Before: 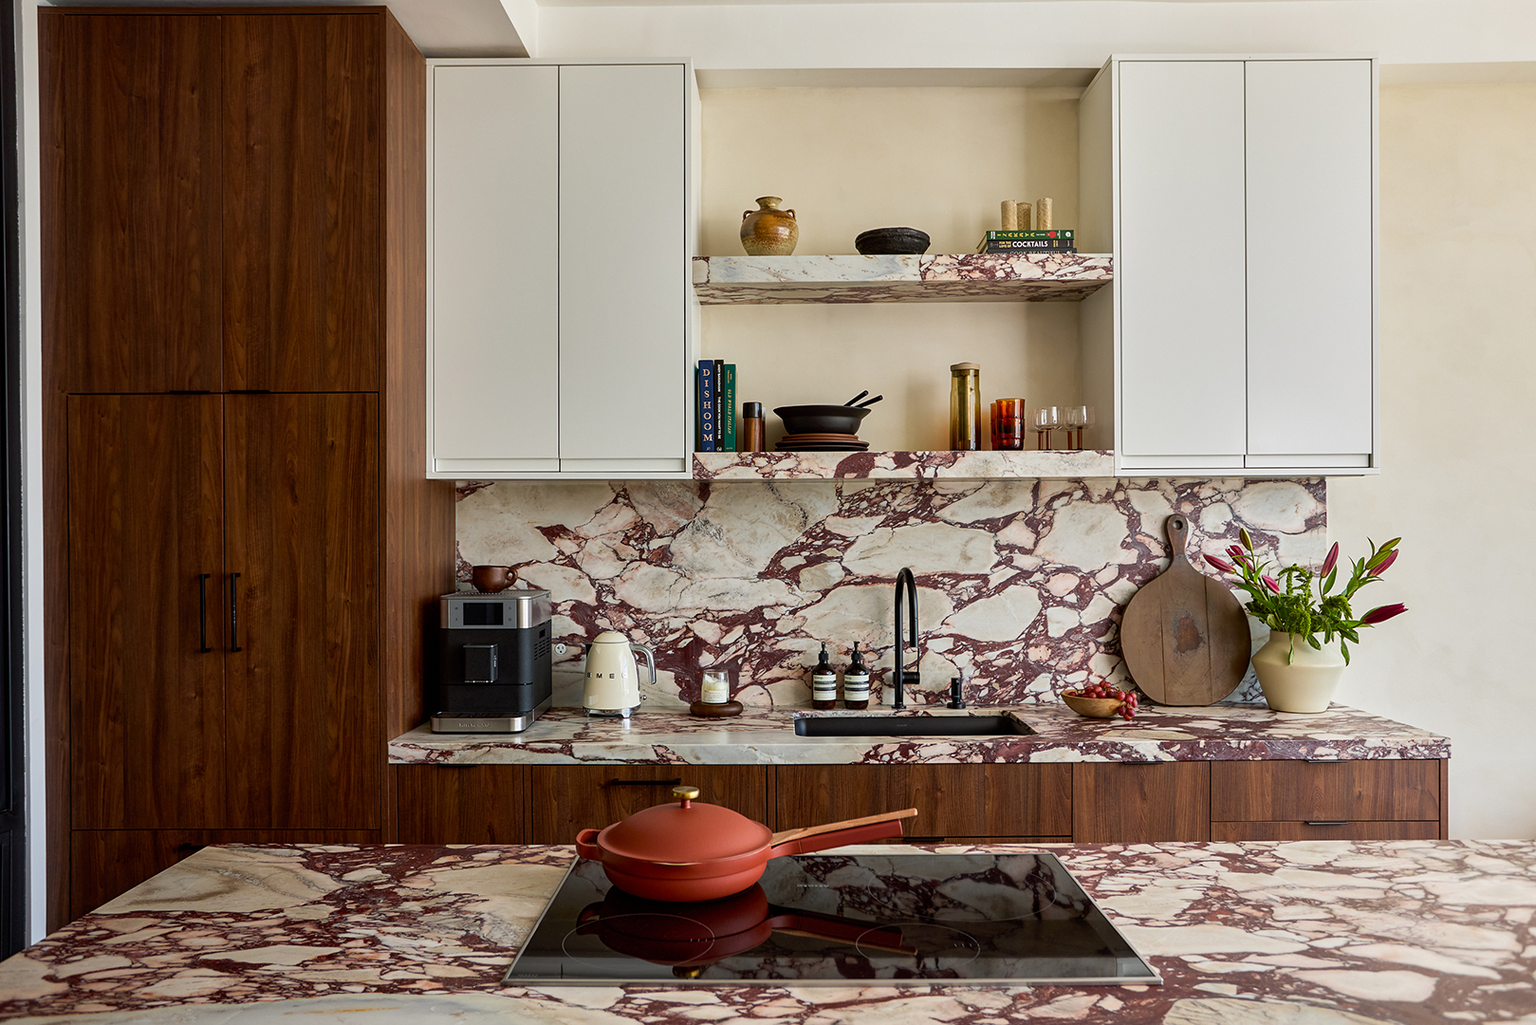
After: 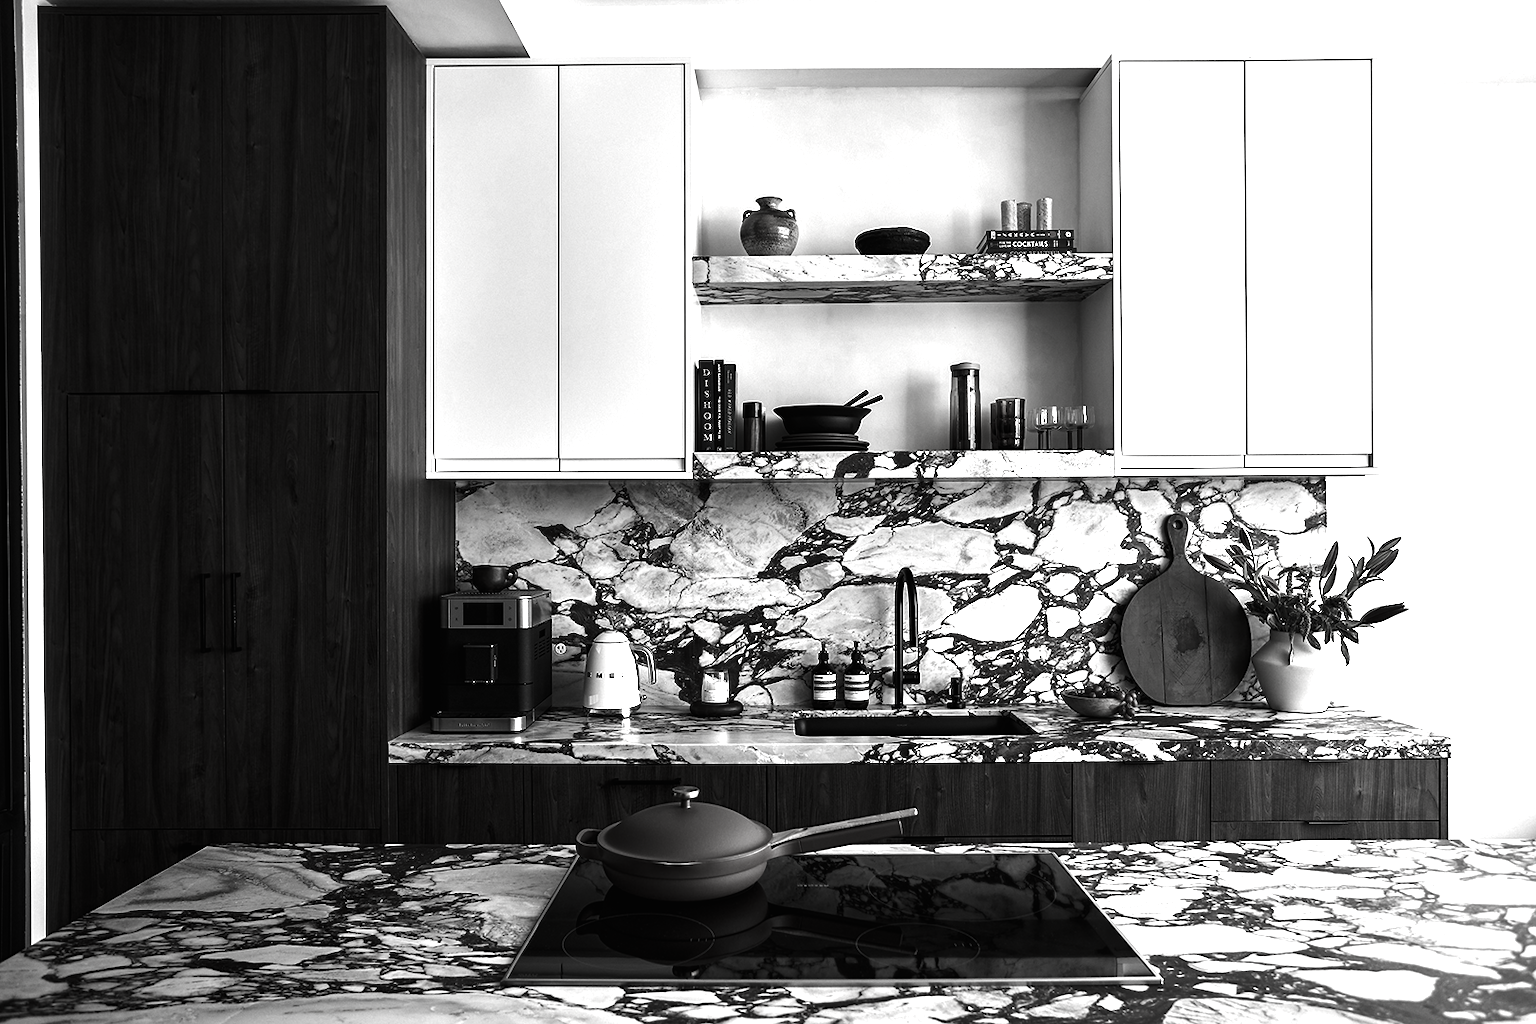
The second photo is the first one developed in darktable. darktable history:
exposure: black level correction -0.005, exposure 1 EV, compensate highlight preservation false
contrast brightness saturation: contrast -0.03, brightness -0.601, saturation -0.986
